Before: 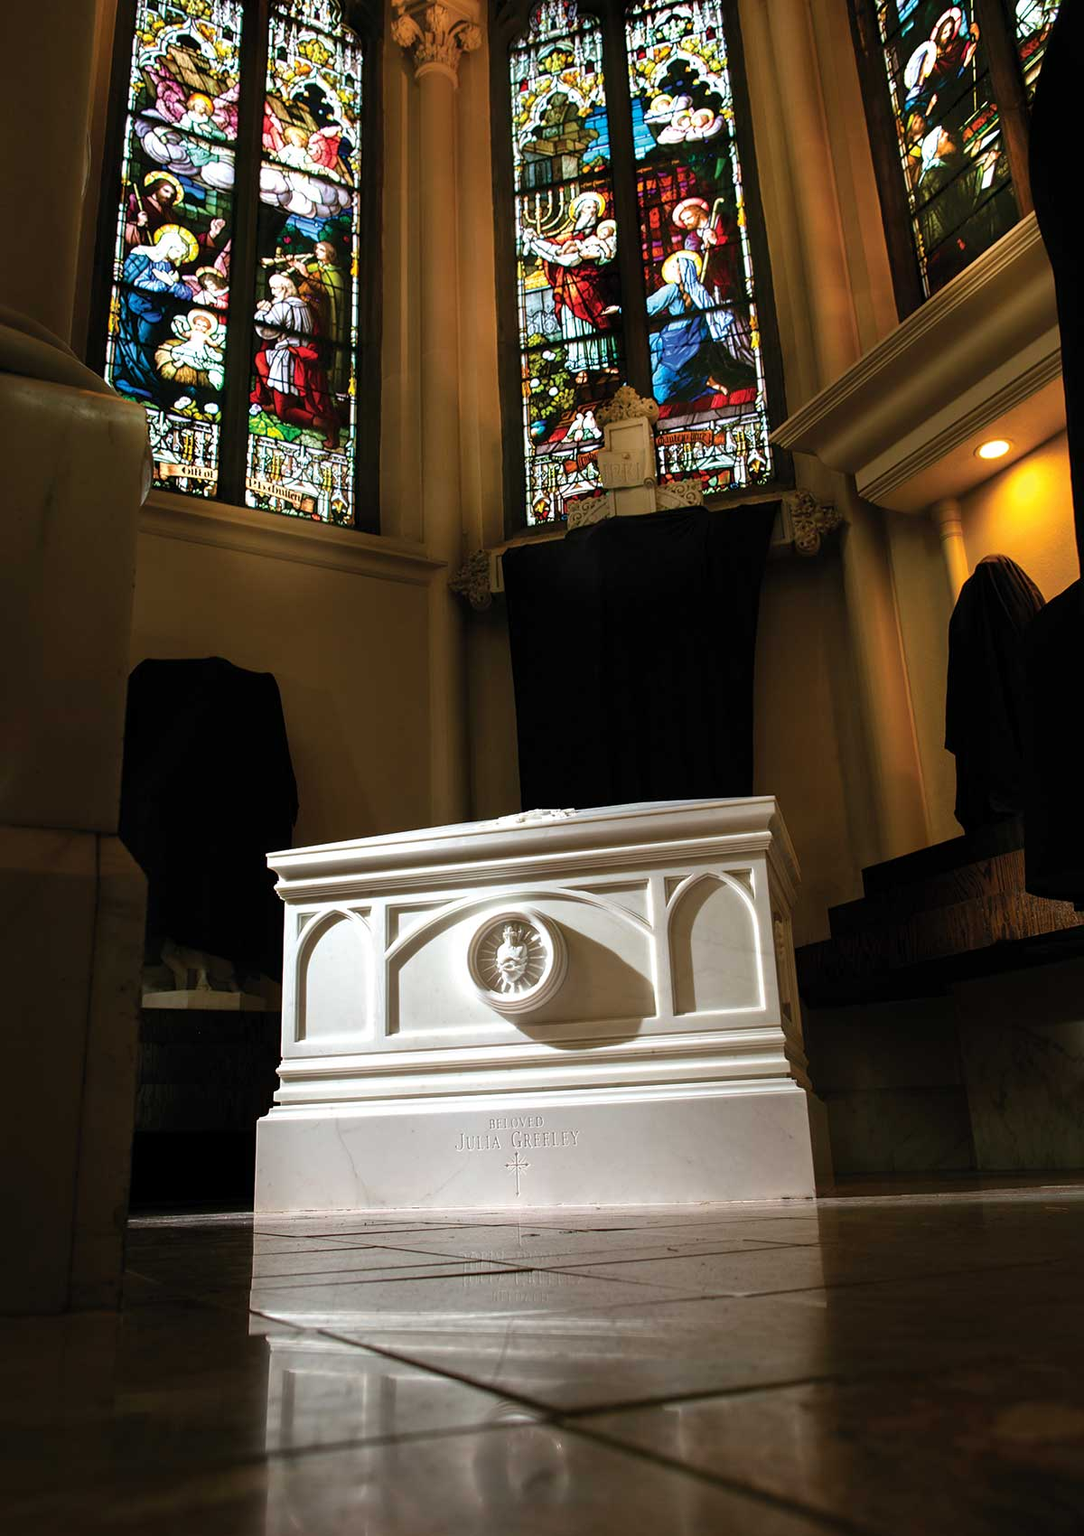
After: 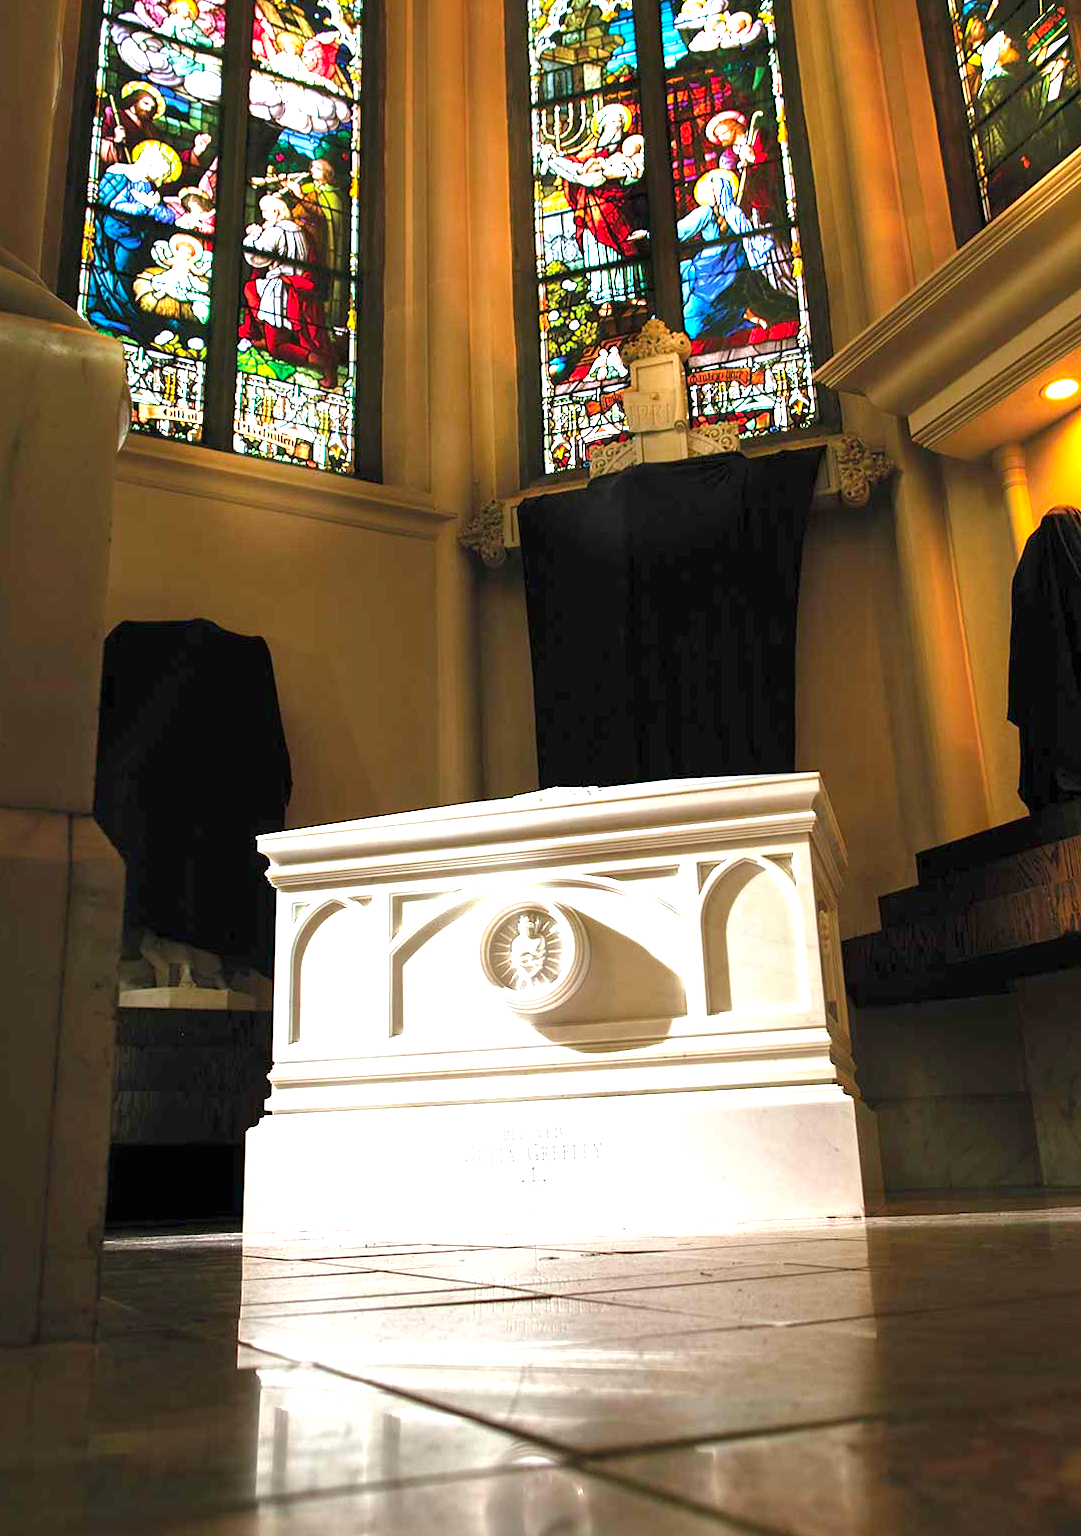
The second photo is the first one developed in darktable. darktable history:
exposure: black level correction 0, exposure 1.749 EV, compensate highlight preservation false
crop: left 3.249%, top 6.39%, right 6.552%, bottom 3.186%
color zones: curves: ch0 [(0, 0.425) (0.143, 0.422) (0.286, 0.42) (0.429, 0.419) (0.571, 0.419) (0.714, 0.42) (0.857, 0.422) (1, 0.425)]
shadows and highlights: shadows 25.4, highlights -23.54
tone equalizer: on, module defaults
